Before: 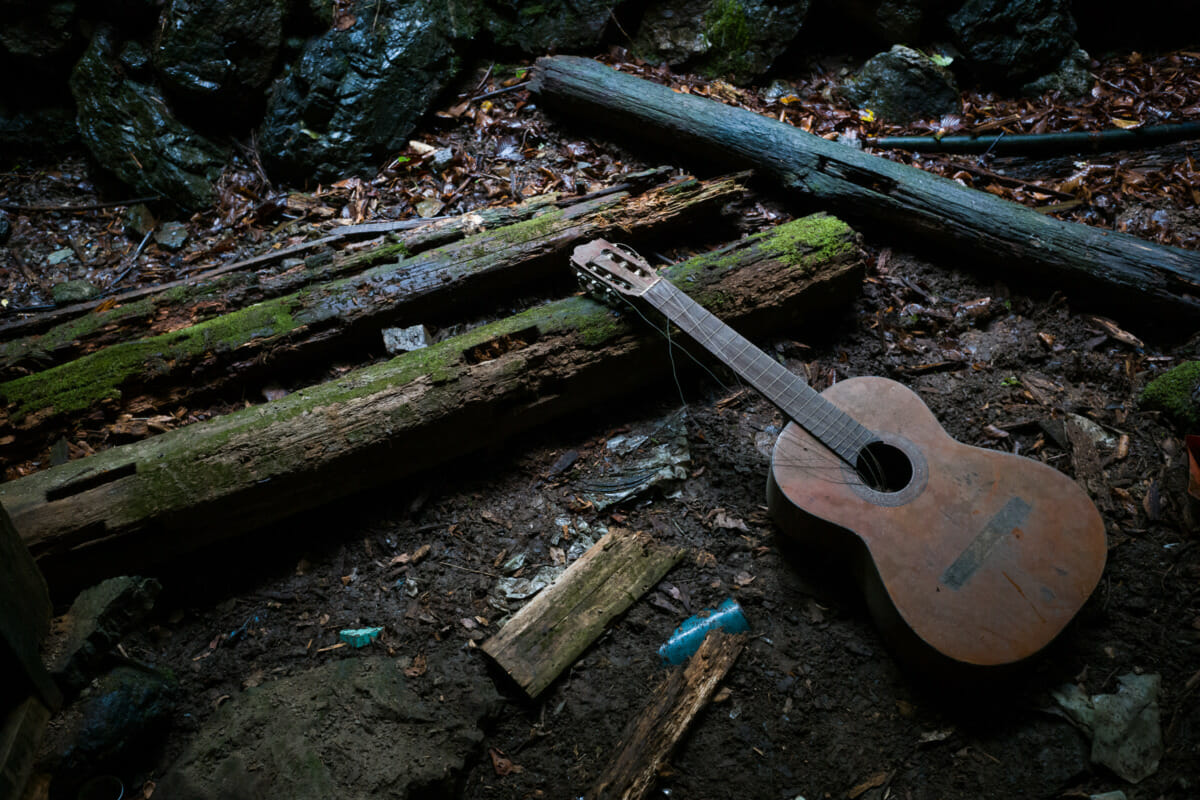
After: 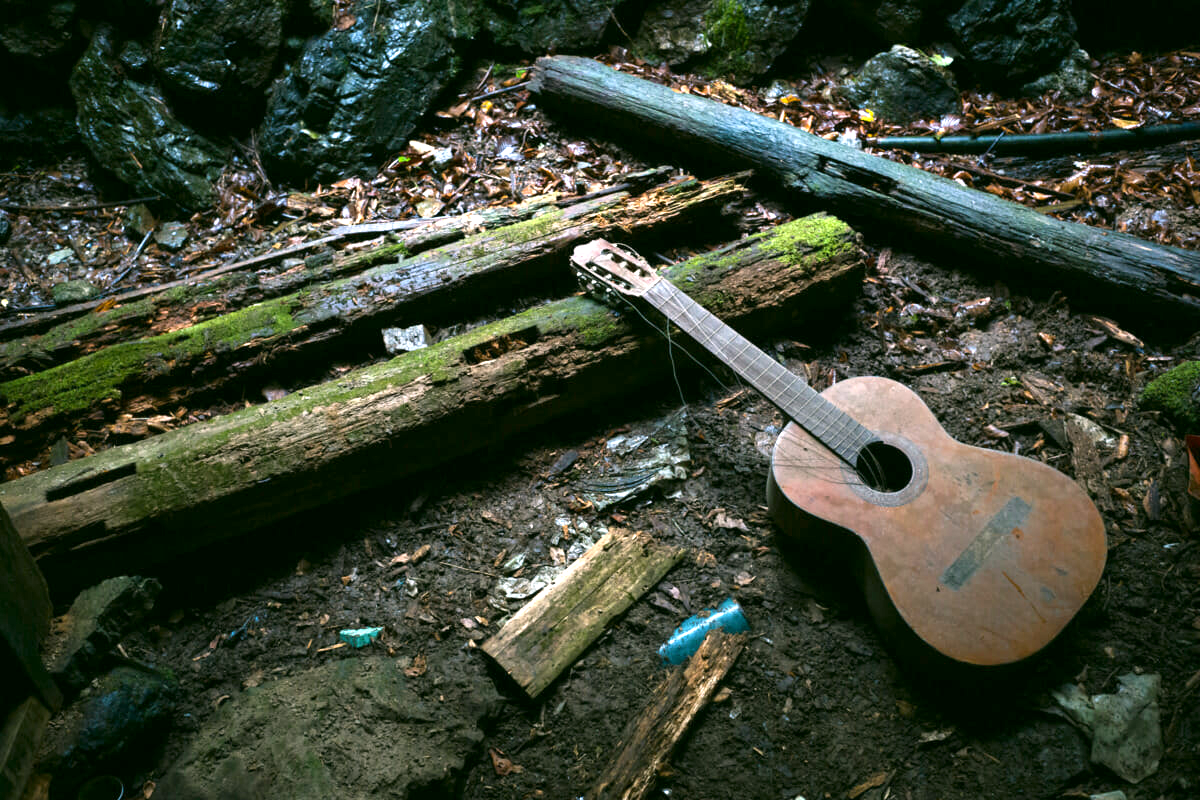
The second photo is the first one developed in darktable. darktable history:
exposure: black level correction 0, exposure 1.35 EV, compensate exposure bias true, compensate highlight preservation false
color correction: highlights a* 4.02, highlights b* 4.98, shadows a* -7.55, shadows b* 4.98
white balance: emerald 1
